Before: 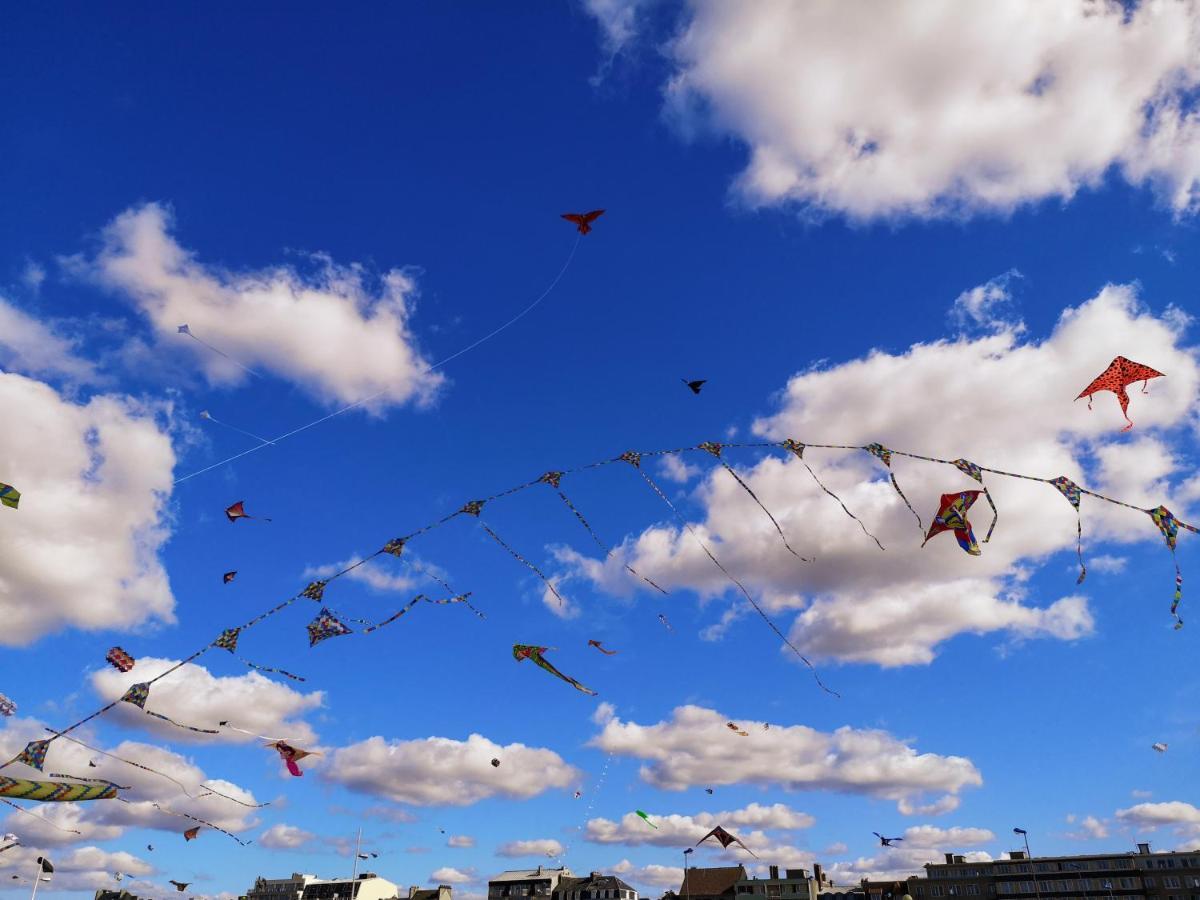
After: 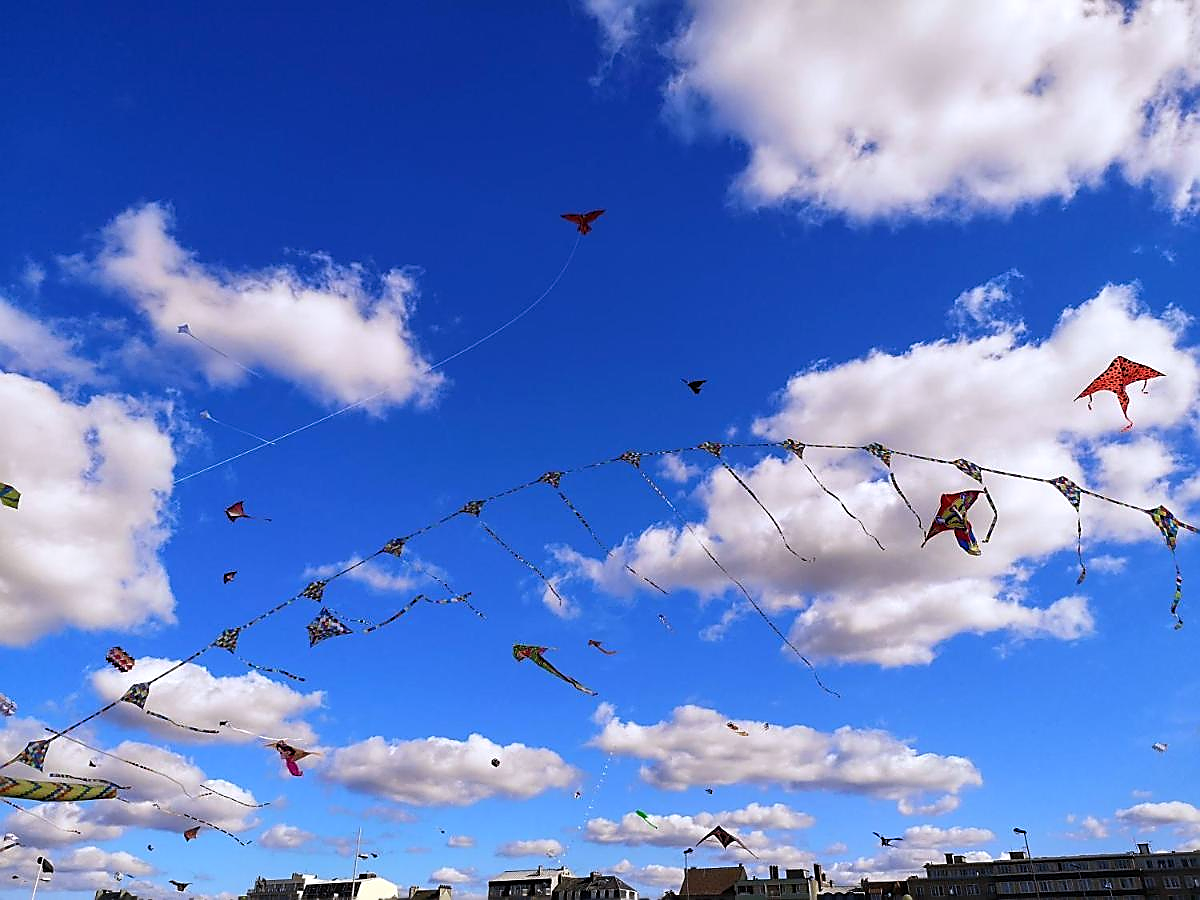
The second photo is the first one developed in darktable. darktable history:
levels: levels [0, 0.476, 0.951]
white balance: red 0.984, blue 1.059
sharpen: radius 1.4, amount 1.25, threshold 0.7
